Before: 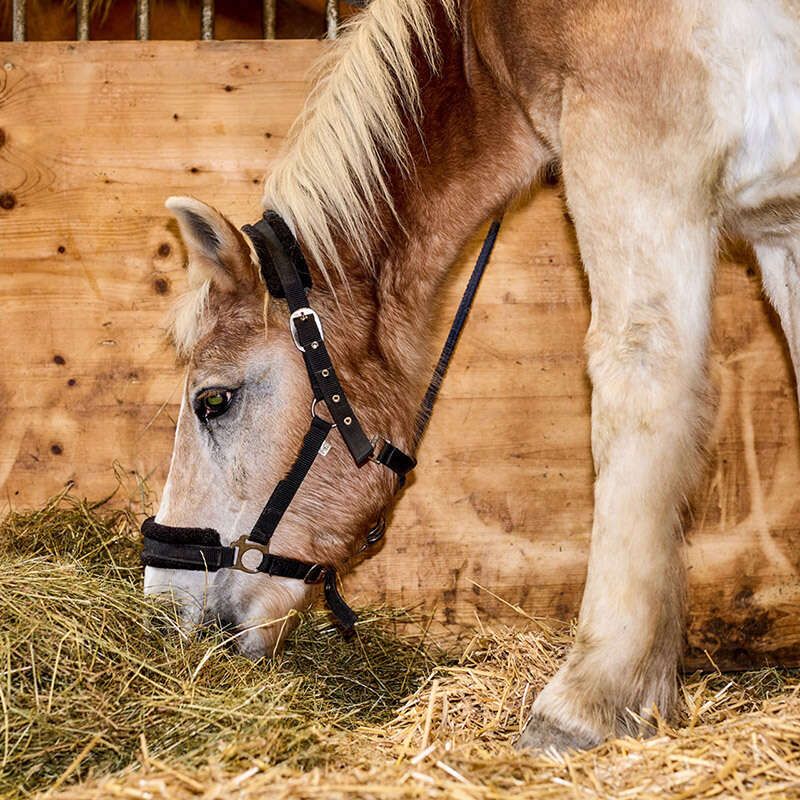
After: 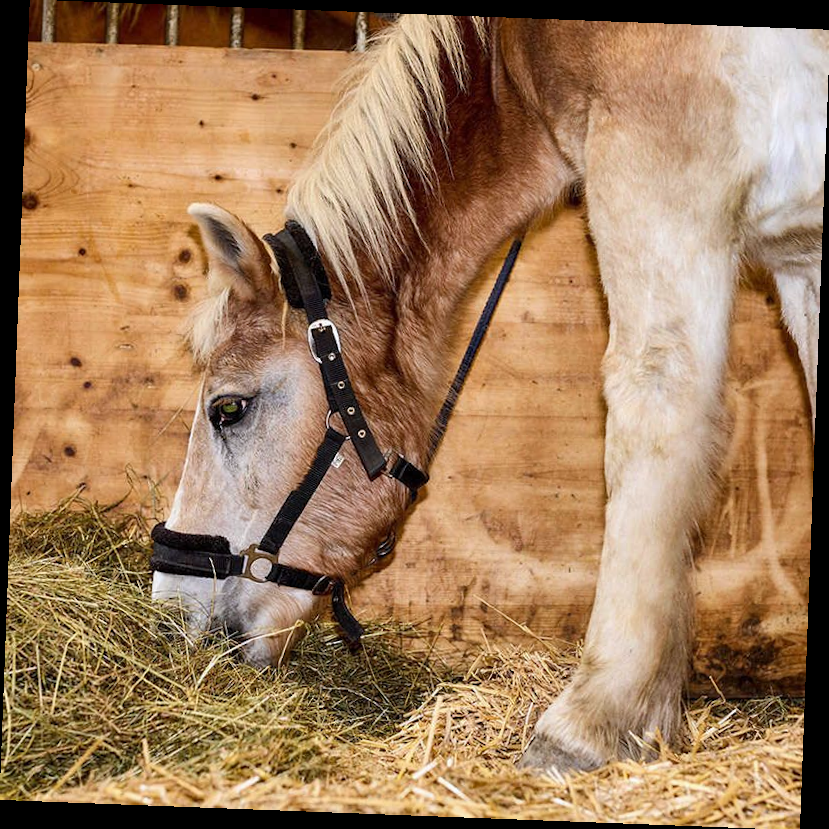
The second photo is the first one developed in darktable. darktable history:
white balance: red 0.988, blue 1.017
rotate and perspective: rotation 2.17°, automatic cropping off
